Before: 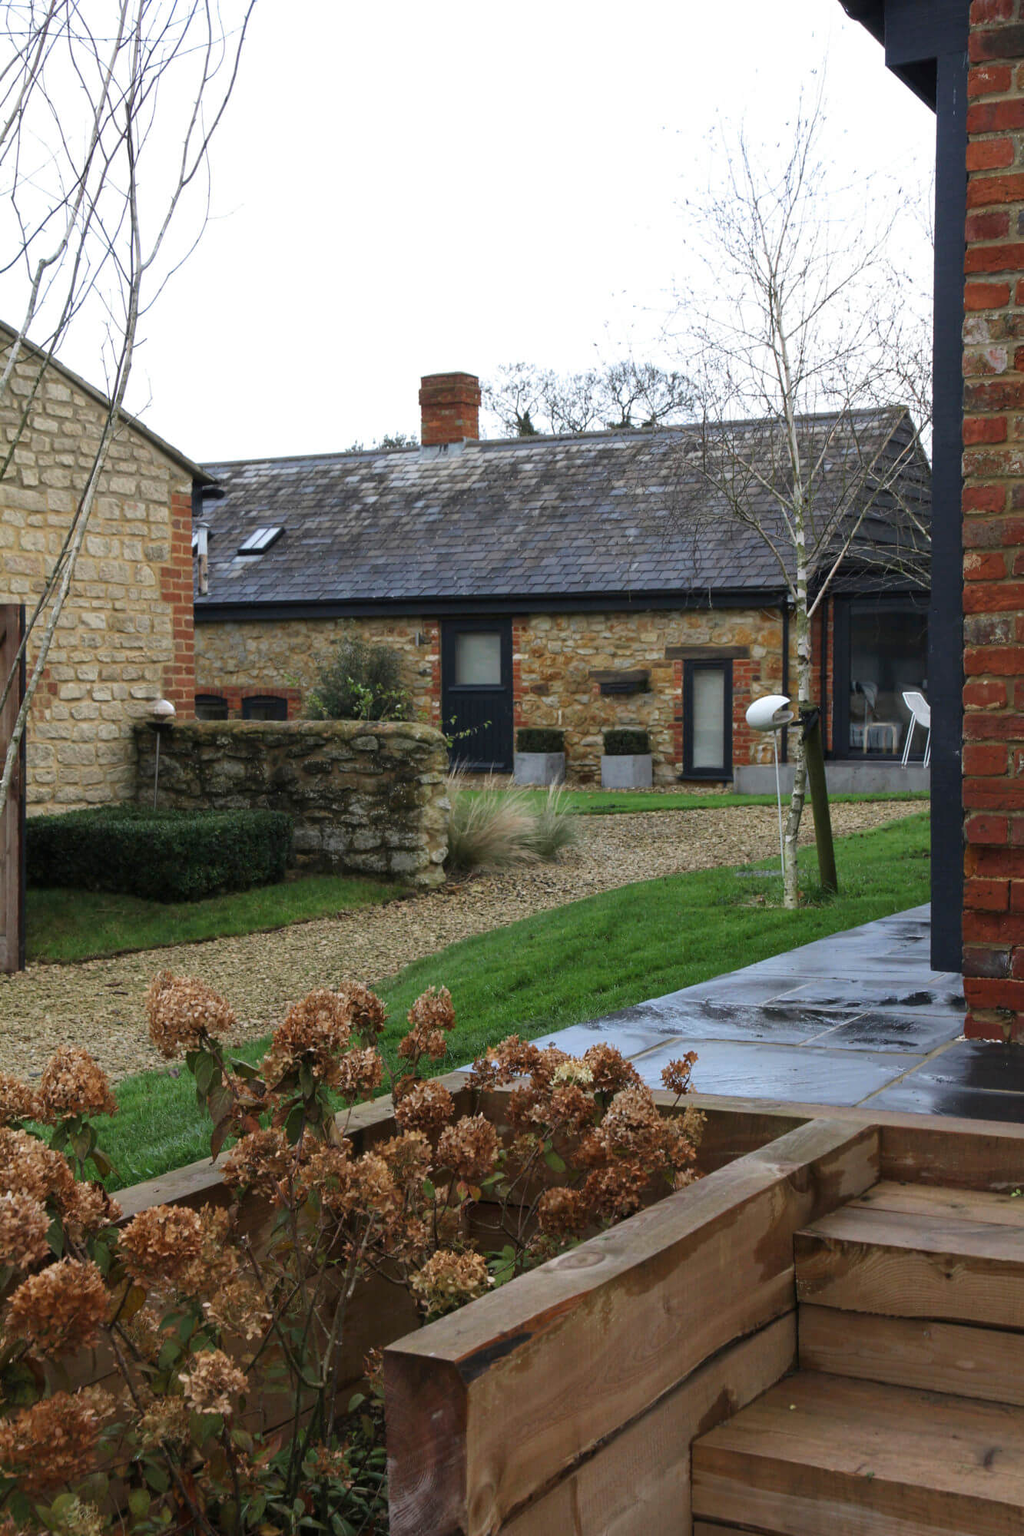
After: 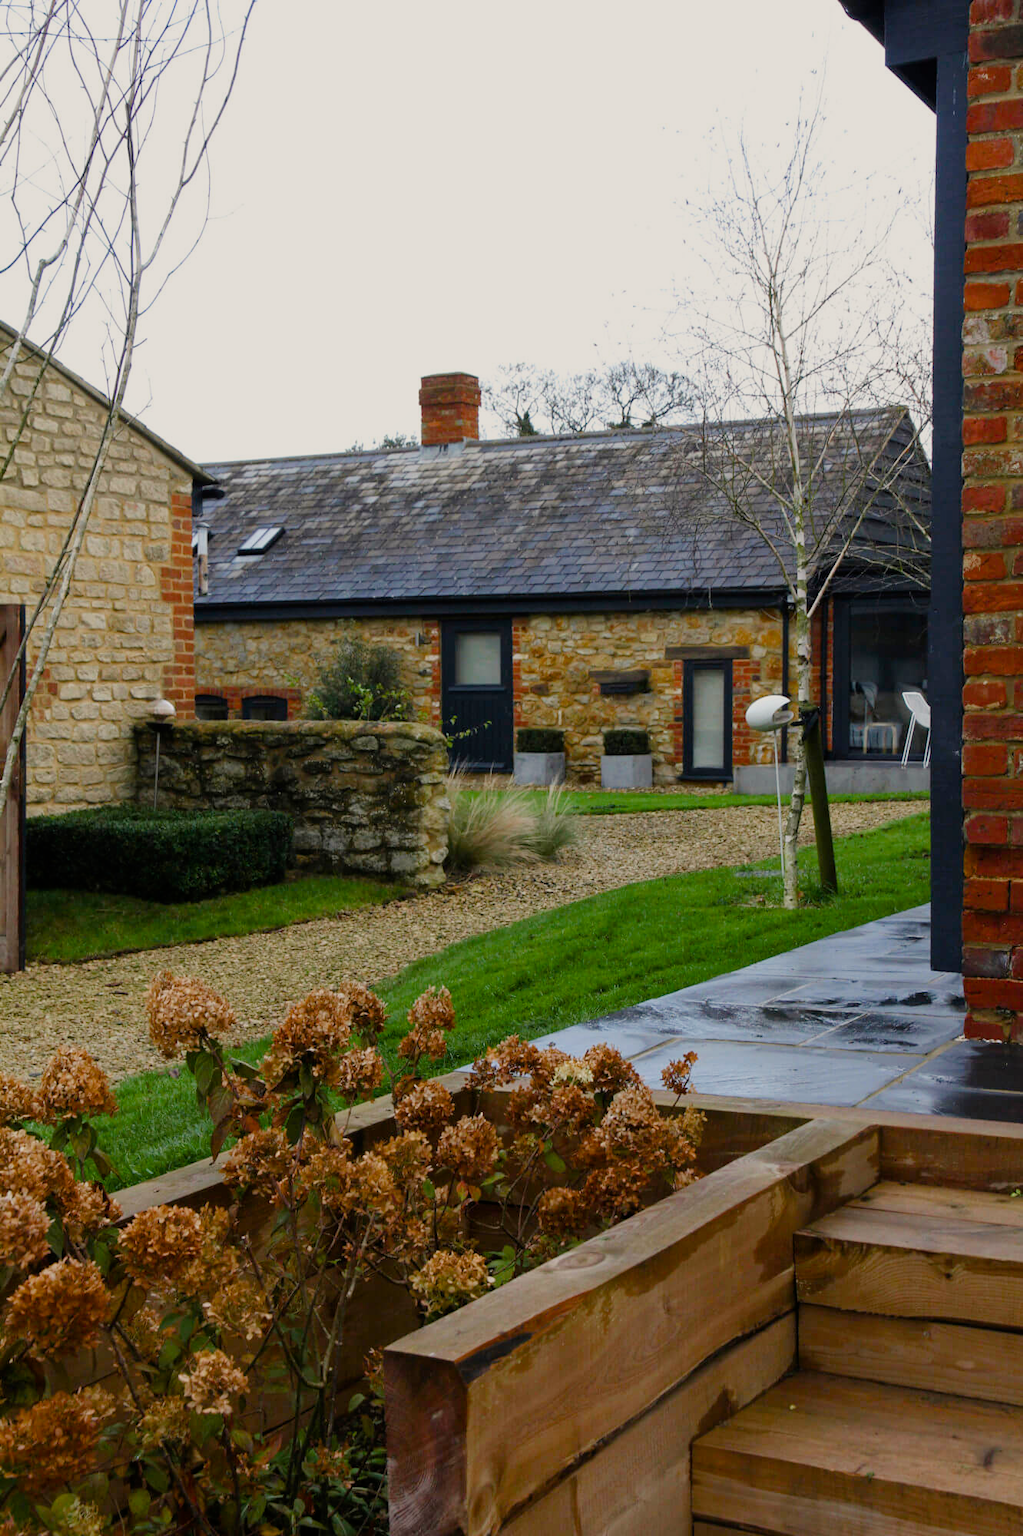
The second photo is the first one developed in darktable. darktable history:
color balance rgb: highlights gain › chroma 2.223%, highlights gain › hue 75.31°, perceptual saturation grading › global saturation 14.283%, perceptual saturation grading › highlights -30.176%, perceptual saturation grading › shadows 51.124%, global vibrance 20%
filmic rgb: black relative exposure -8.13 EV, white relative exposure 3.76 EV, hardness 4.47
tone equalizer: edges refinement/feathering 500, mask exposure compensation -1.57 EV, preserve details guided filter
